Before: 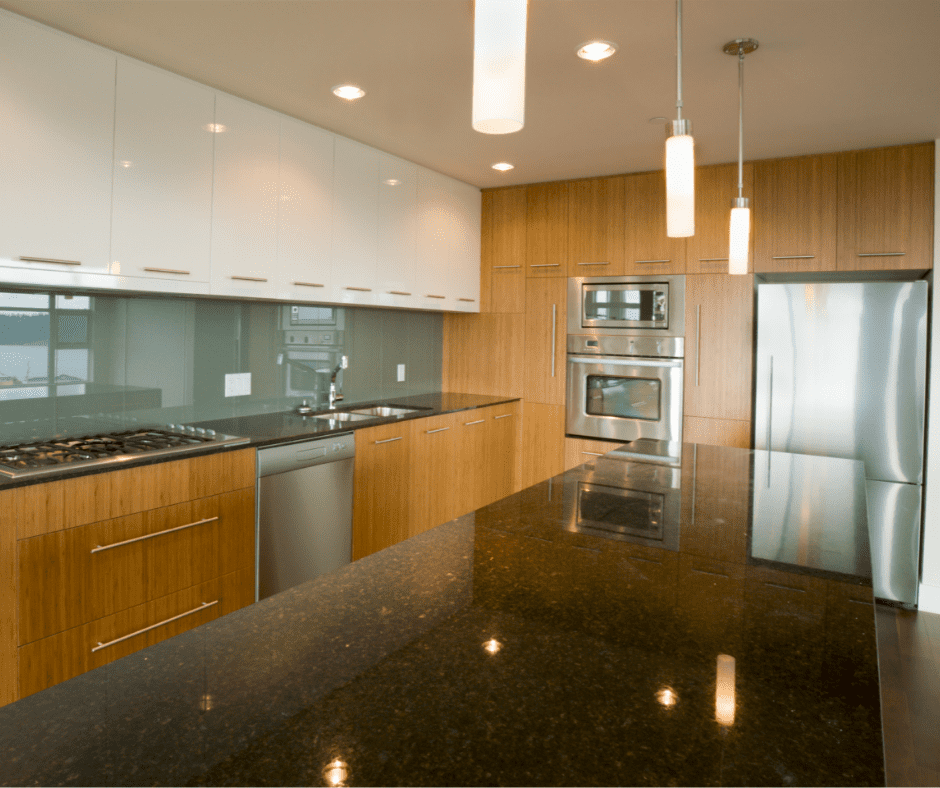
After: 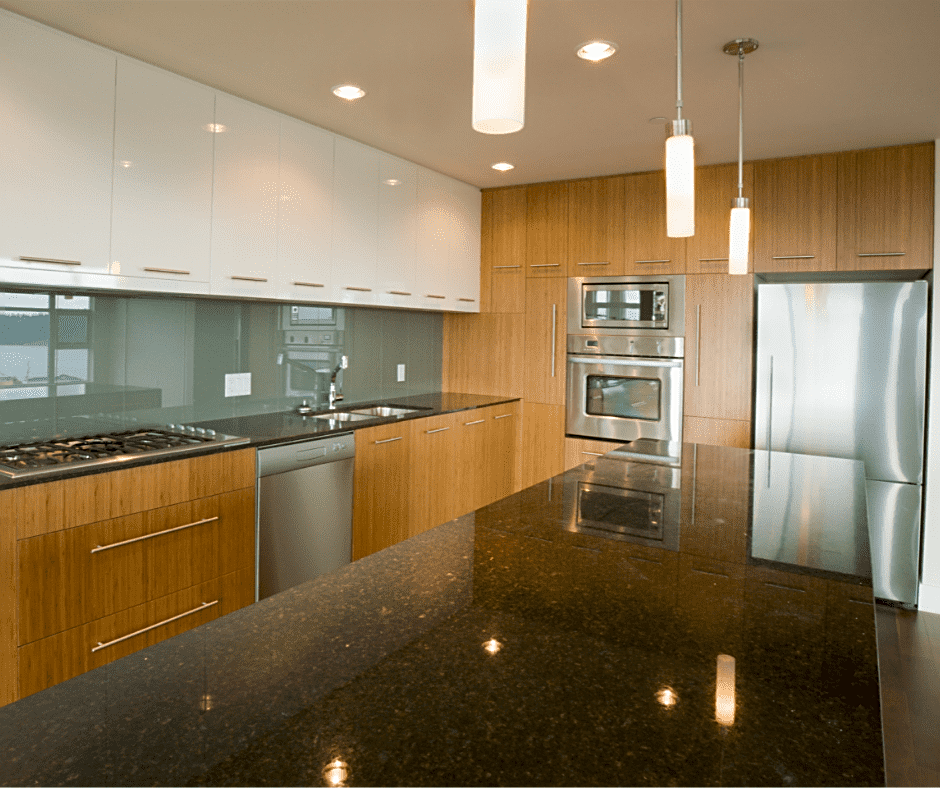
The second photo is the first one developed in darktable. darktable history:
sharpen: on, module defaults
color balance: on, module defaults
